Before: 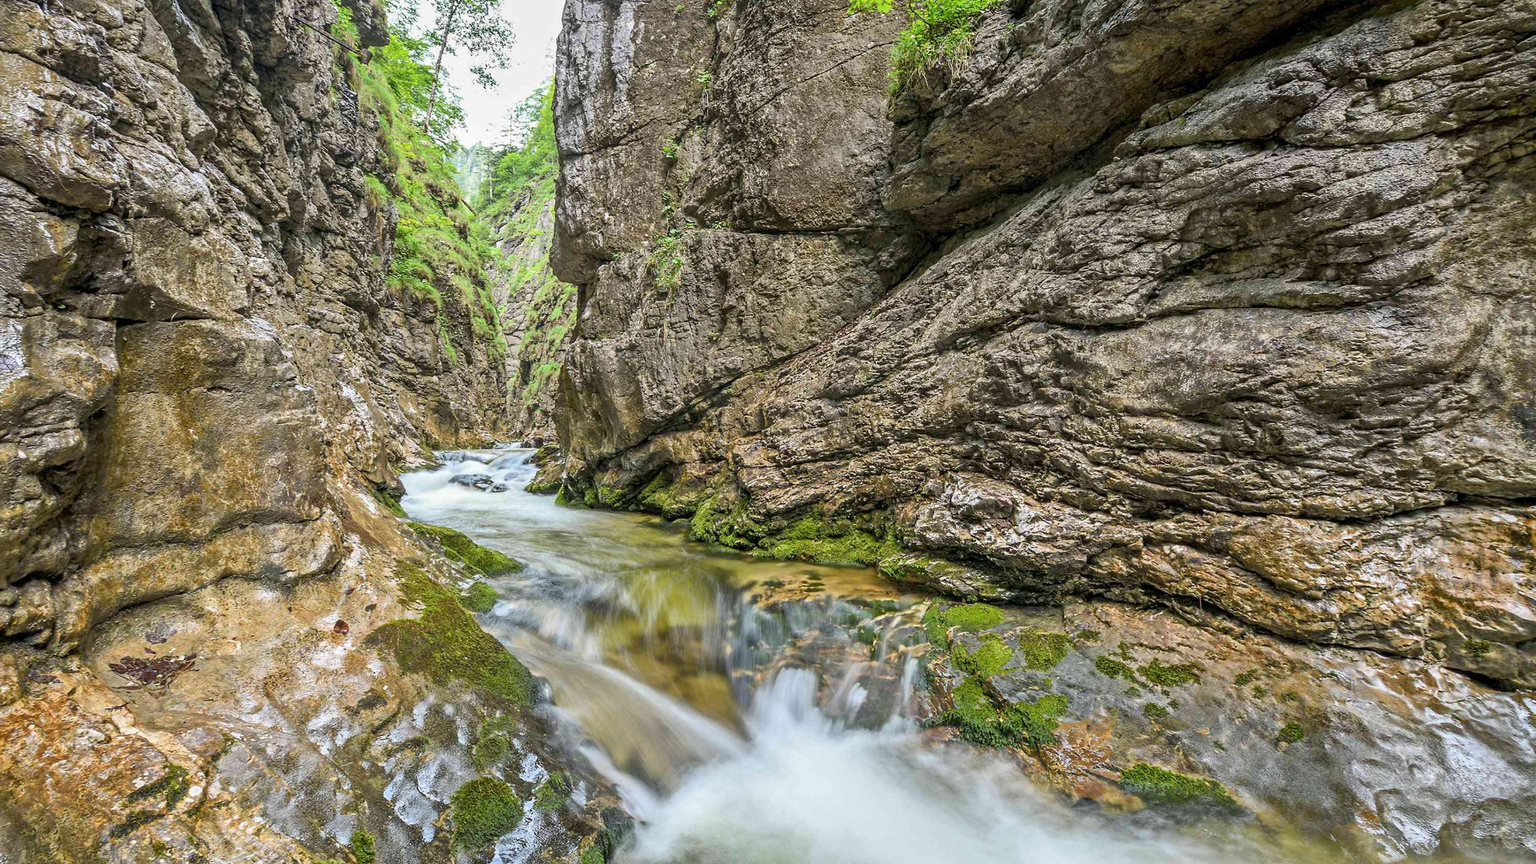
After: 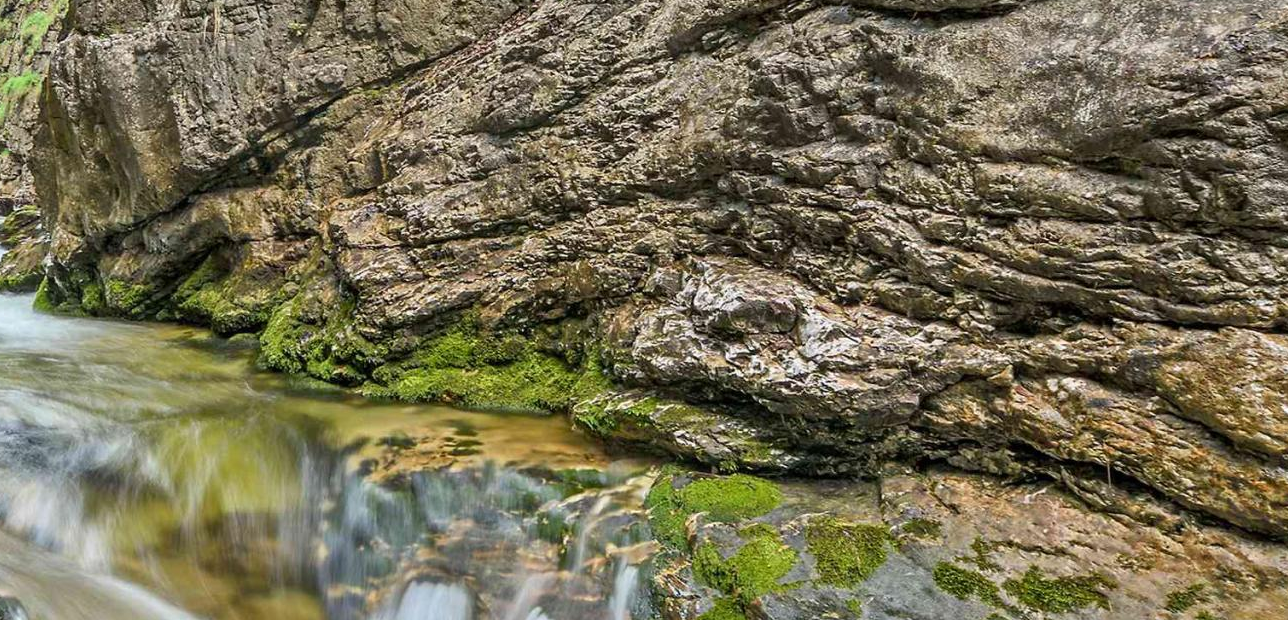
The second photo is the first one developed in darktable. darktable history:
crop: left 34.871%, top 36.926%, right 14.736%, bottom 19.971%
